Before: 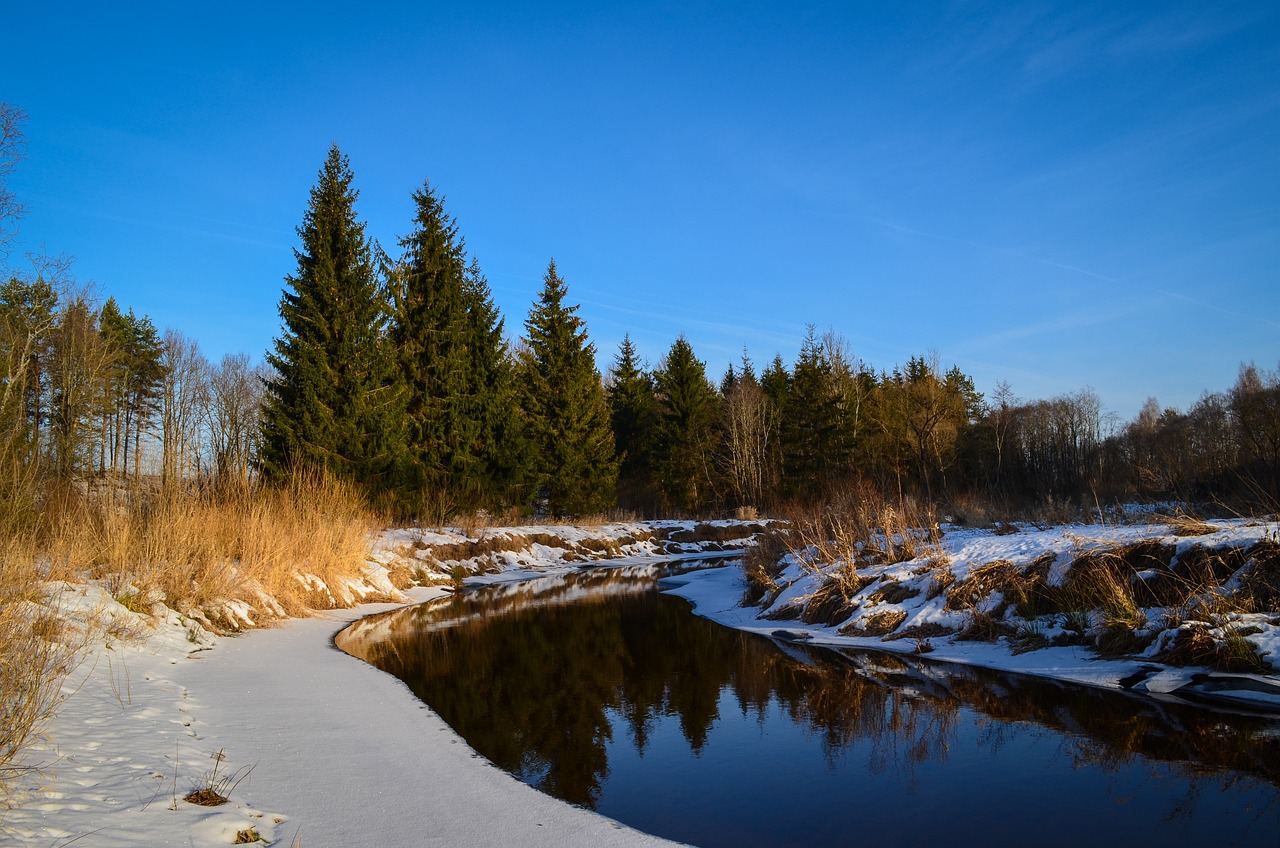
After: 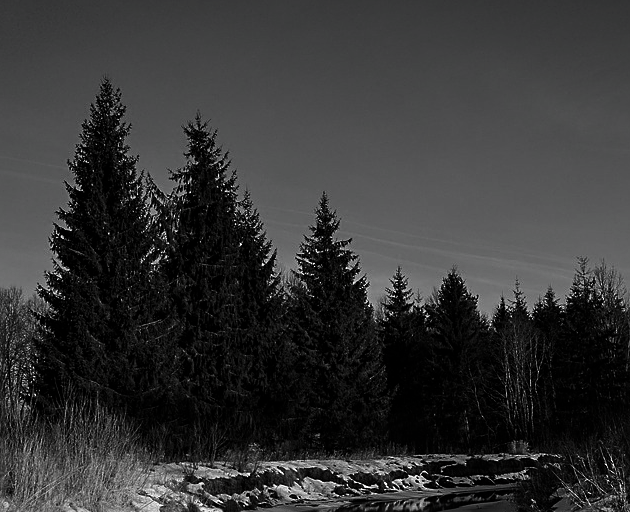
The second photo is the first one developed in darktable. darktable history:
contrast brightness saturation: contrast -0.026, brightness -0.578, saturation -0.992
sharpen: amount 0.495
crop: left 17.87%, top 7.824%, right 32.85%, bottom 31.683%
